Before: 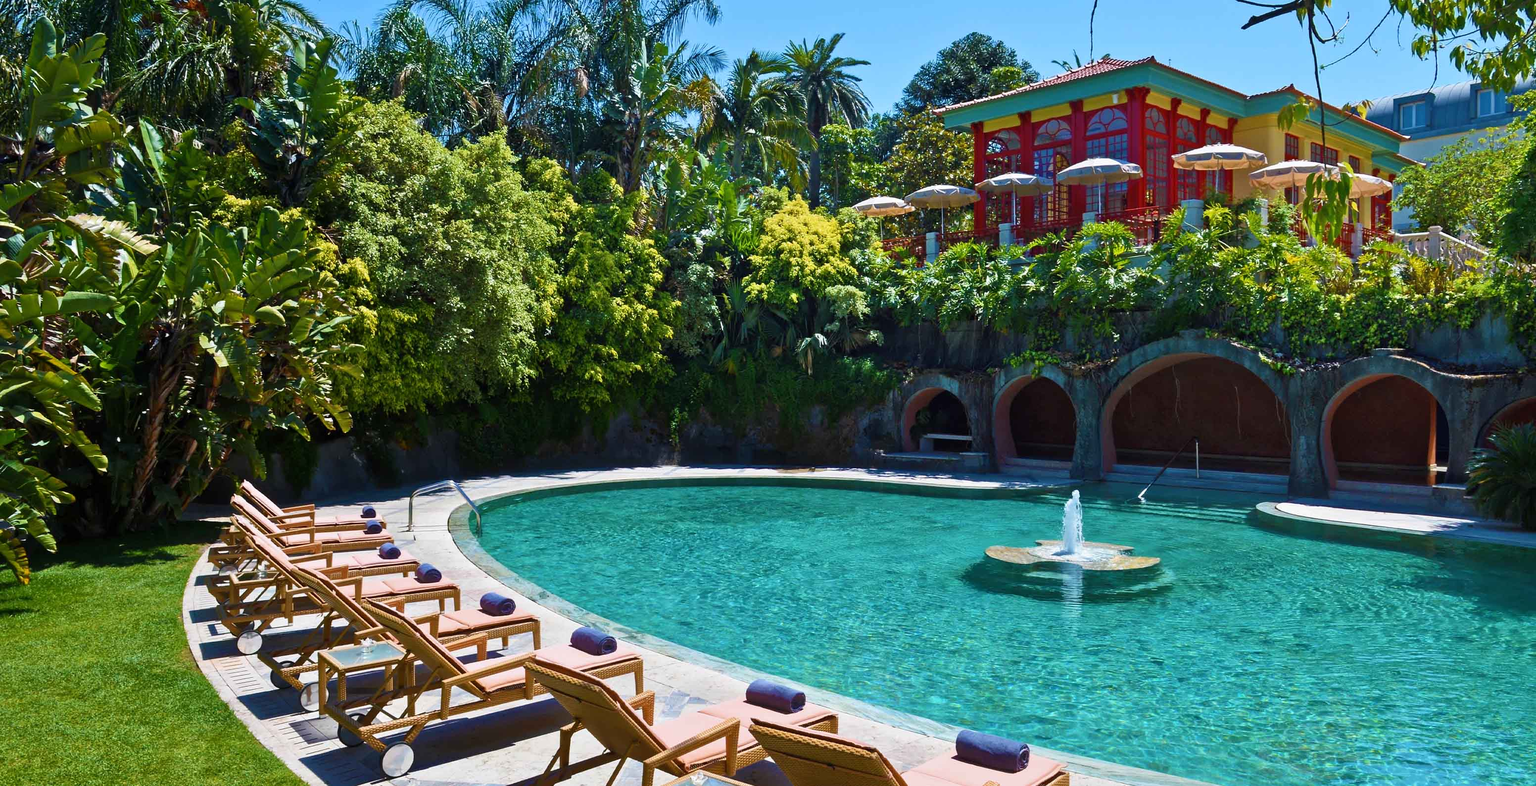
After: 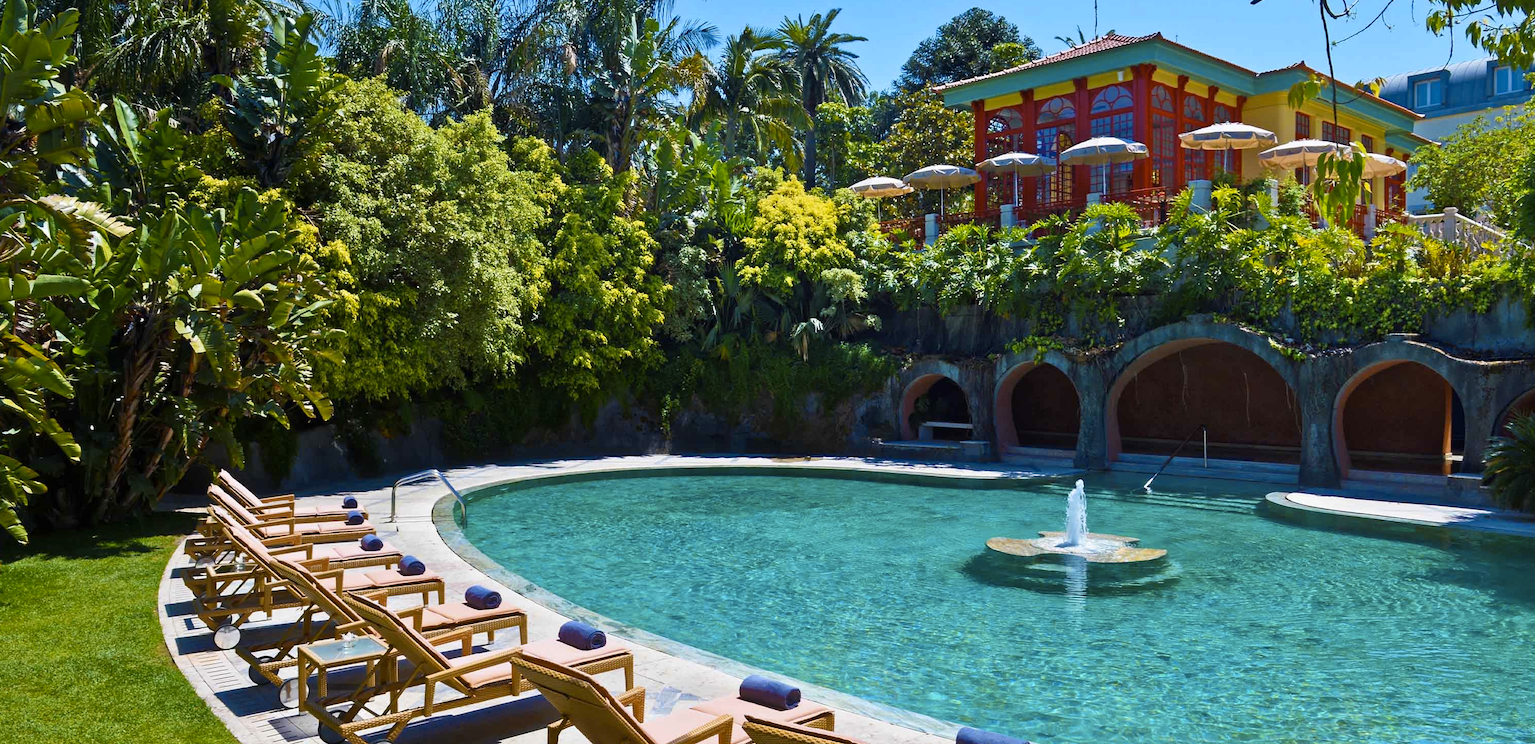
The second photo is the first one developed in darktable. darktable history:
crop: left 1.964%, top 3.251%, right 1.122%, bottom 4.933%
color contrast: green-magenta contrast 0.8, blue-yellow contrast 1.1, unbound 0
